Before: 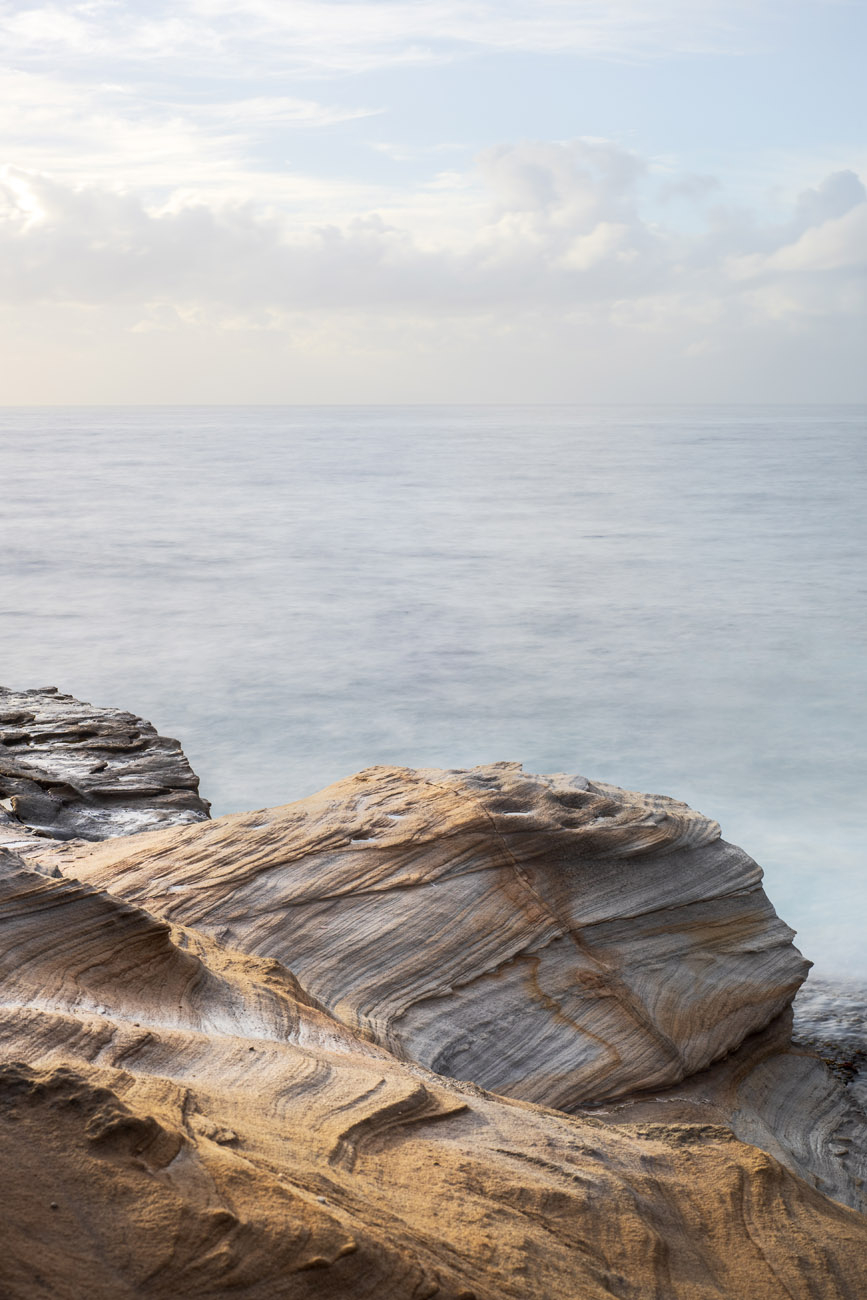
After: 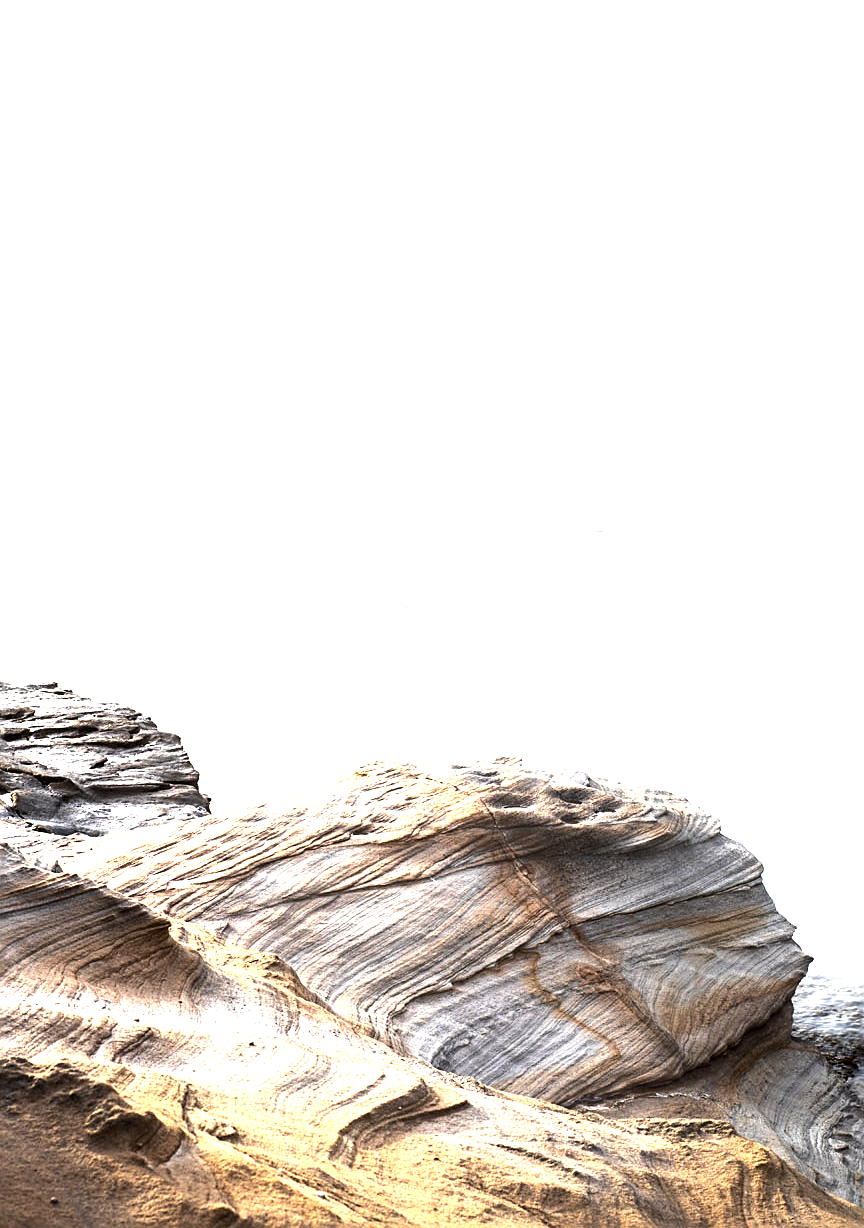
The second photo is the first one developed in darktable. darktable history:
sharpen: on, module defaults
exposure: black level correction 0, exposure 0.9 EV, compensate highlight preservation false
crop: top 0.448%, right 0.264%, bottom 5.045%
tone equalizer: -8 EV -0.75 EV, -7 EV -0.7 EV, -6 EV -0.6 EV, -5 EV -0.4 EV, -3 EV 0.4 EV, -2 EV 0.6 EV, -1 EV 0.7 EV, +0 EV 0.75 EV, edges refinement/feathering 500, mask exposure compensation -1.57 EV, preserve details no
